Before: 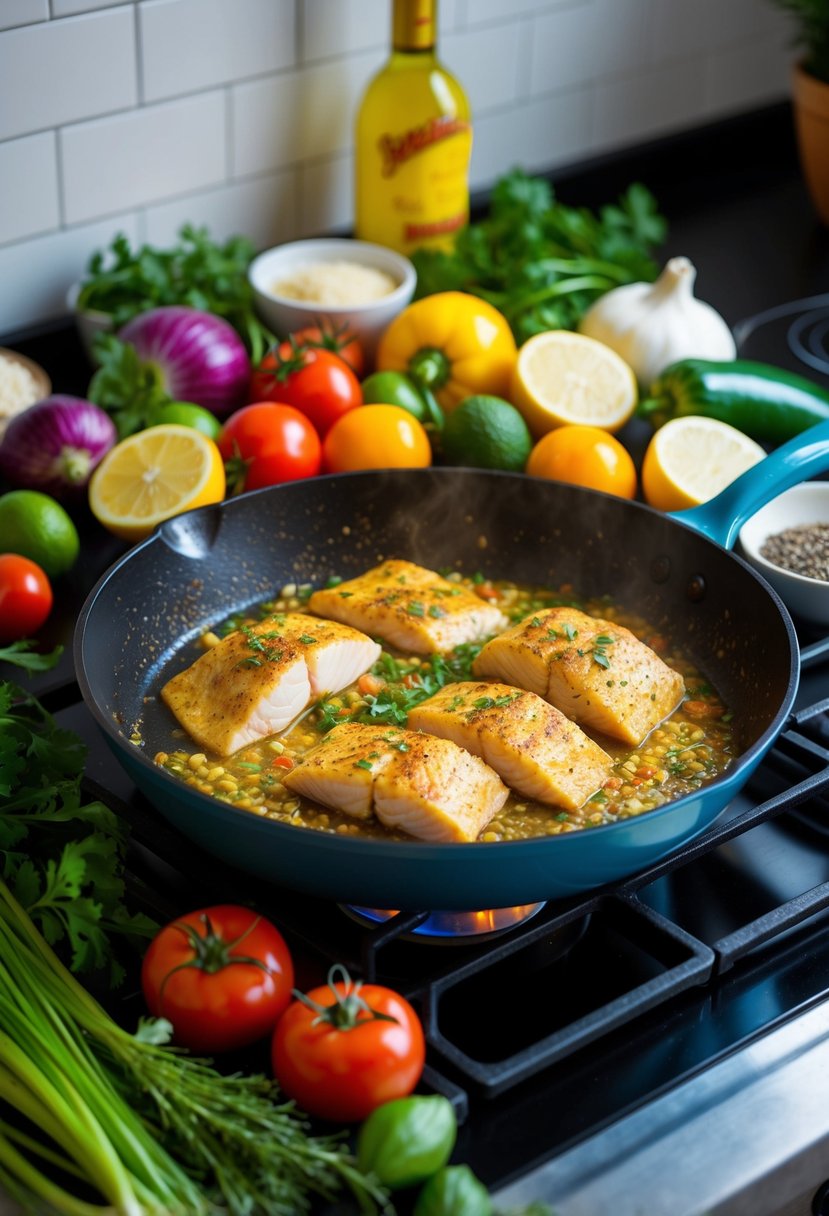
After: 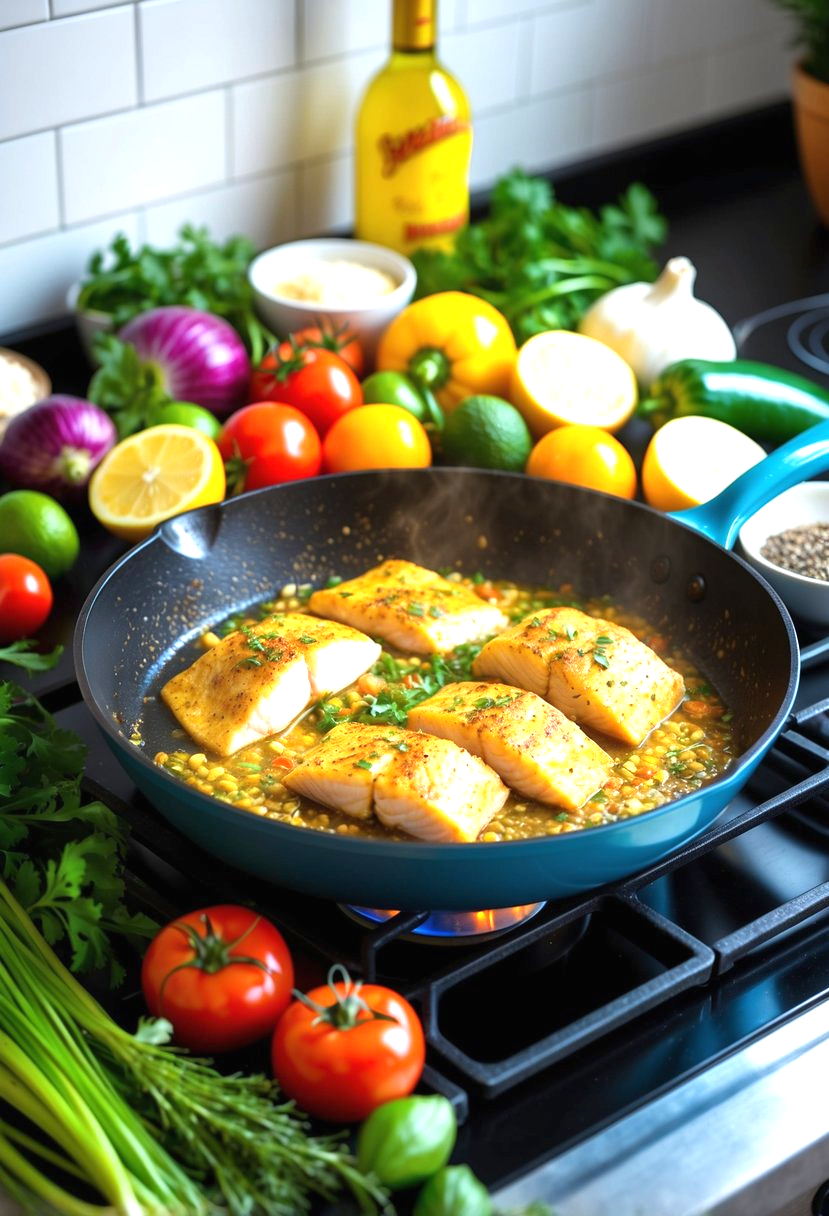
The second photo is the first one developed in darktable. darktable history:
exposure: black level correction -0.001, exposure 0.904 EV, compensate highlight preservation false
